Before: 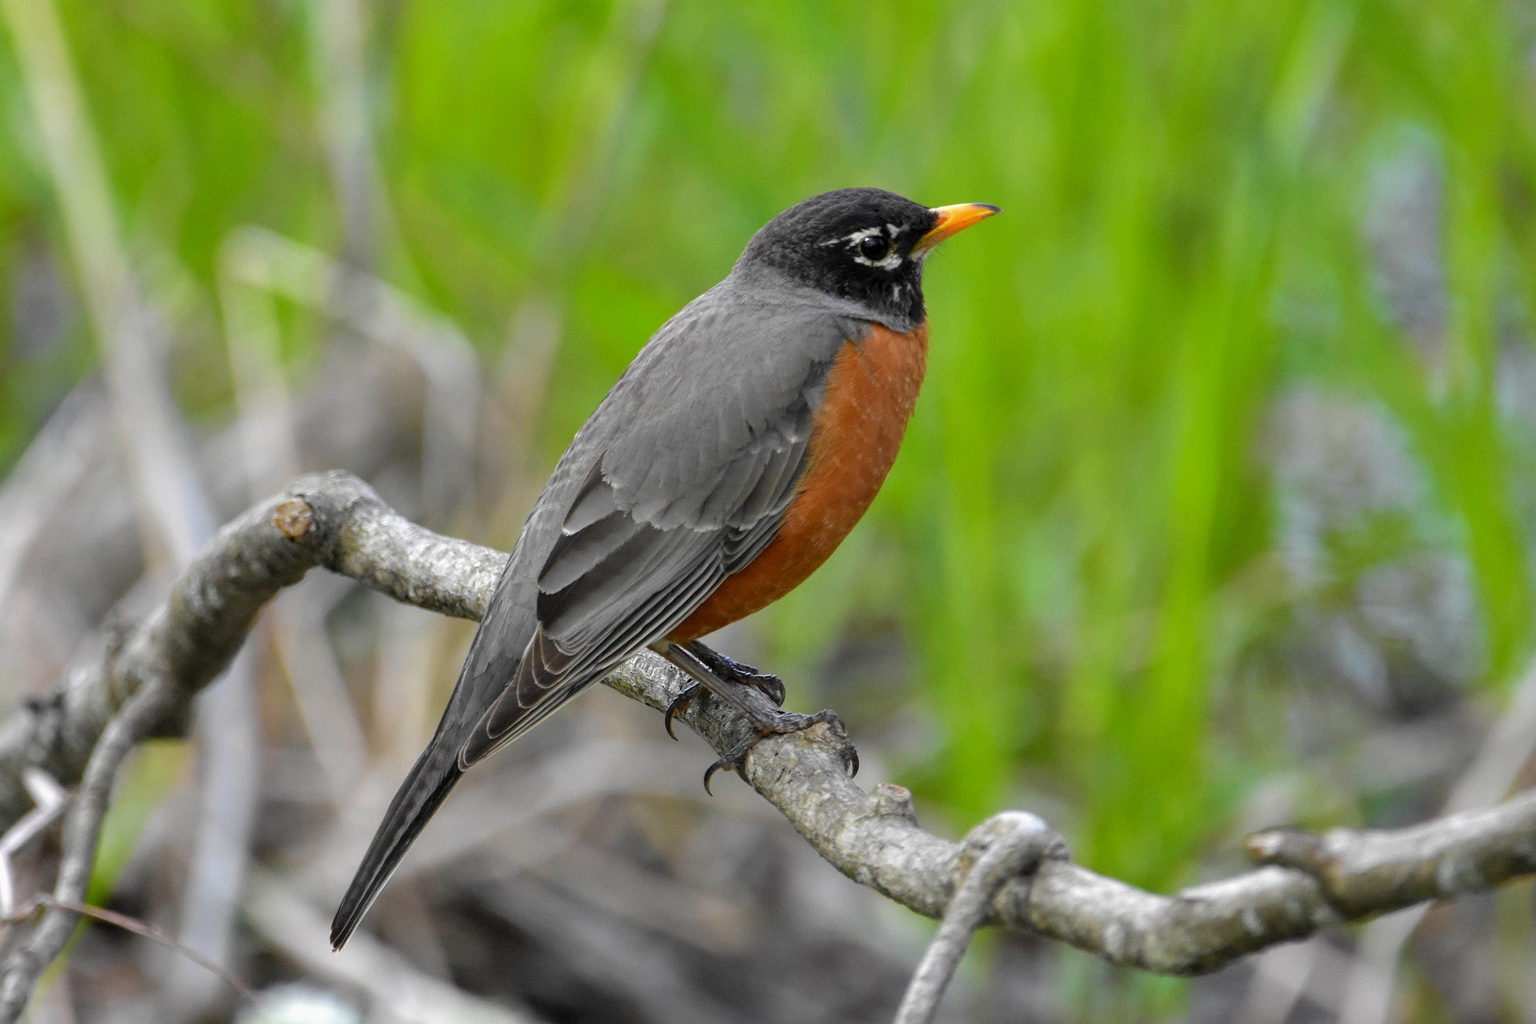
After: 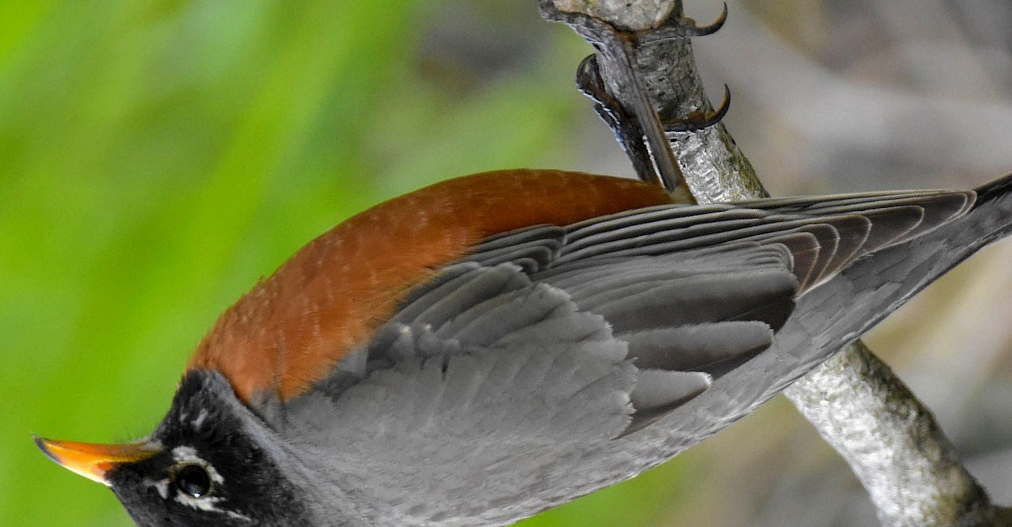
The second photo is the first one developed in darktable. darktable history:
crop and rotate: angle 148.56°, left 9.179%, top 15.655%, right 4.597%, bottom 16.992%
